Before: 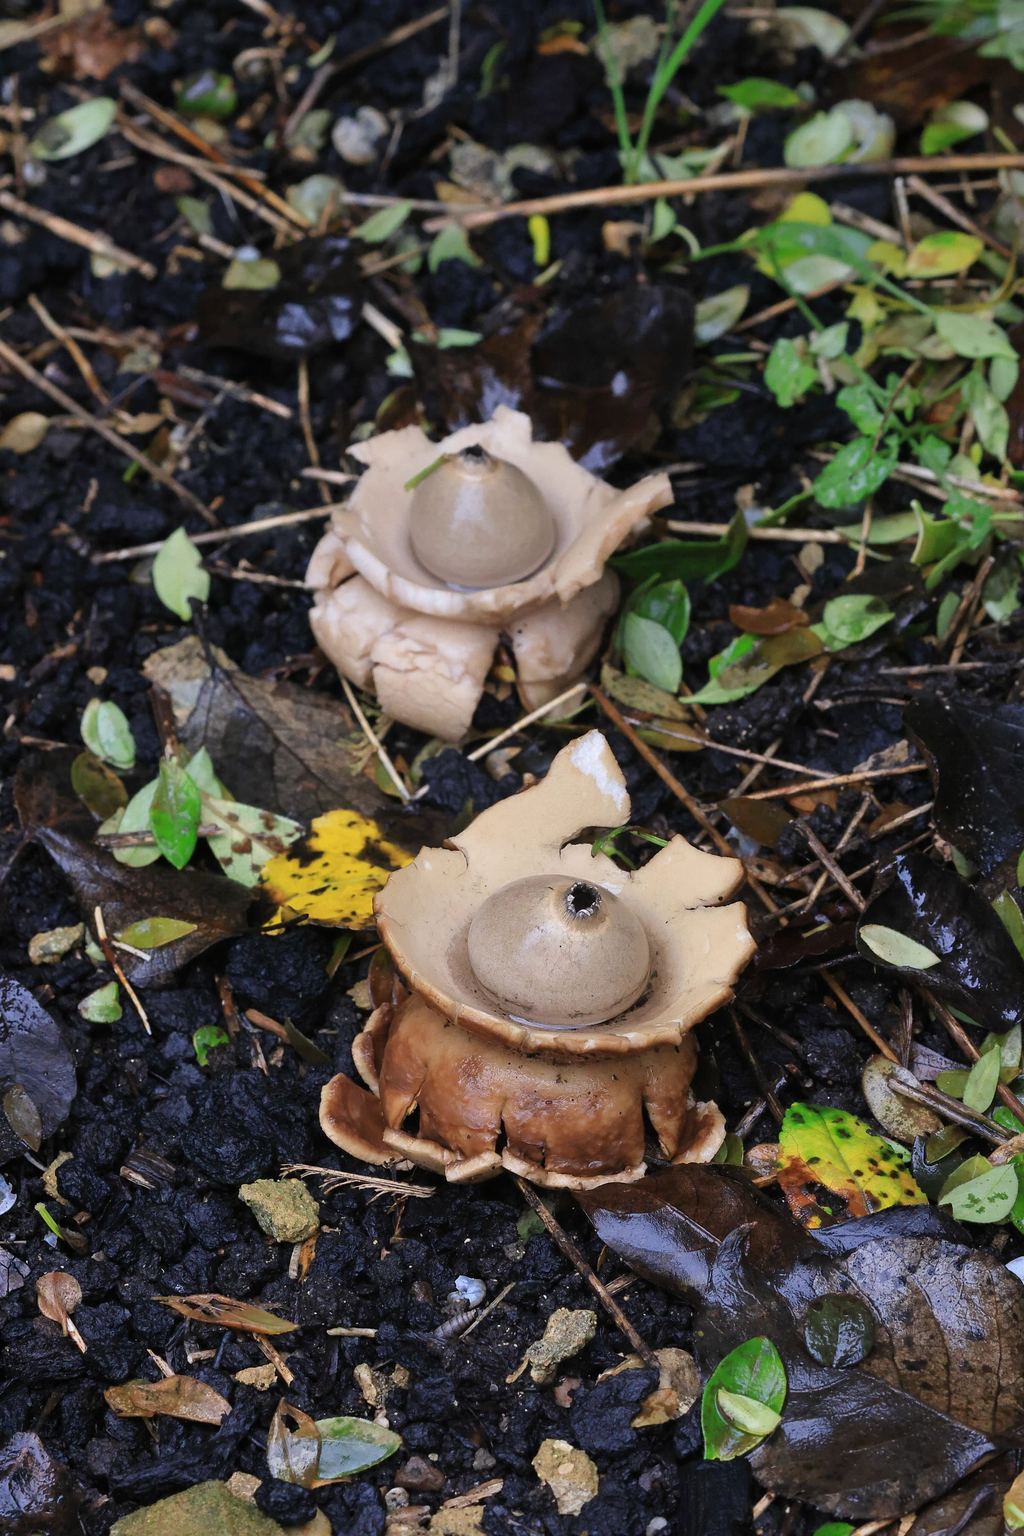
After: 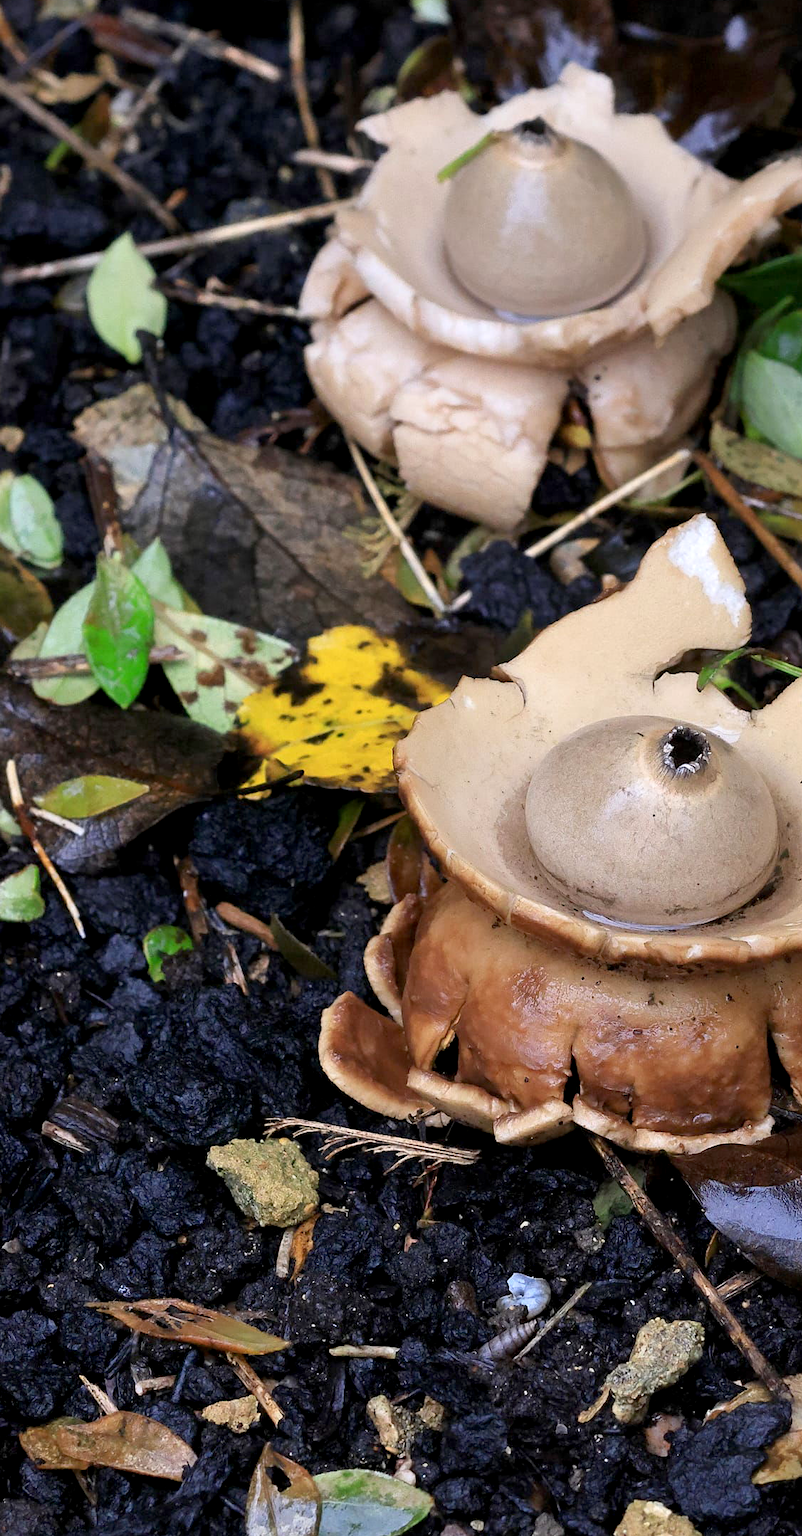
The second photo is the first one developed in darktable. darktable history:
exposure: black level correction 0.005, exposure 0.279 EV, compensate highlight preservation false
crop: left 8.815%, top 23.434%, right 34.744%, bottom 4.607%
